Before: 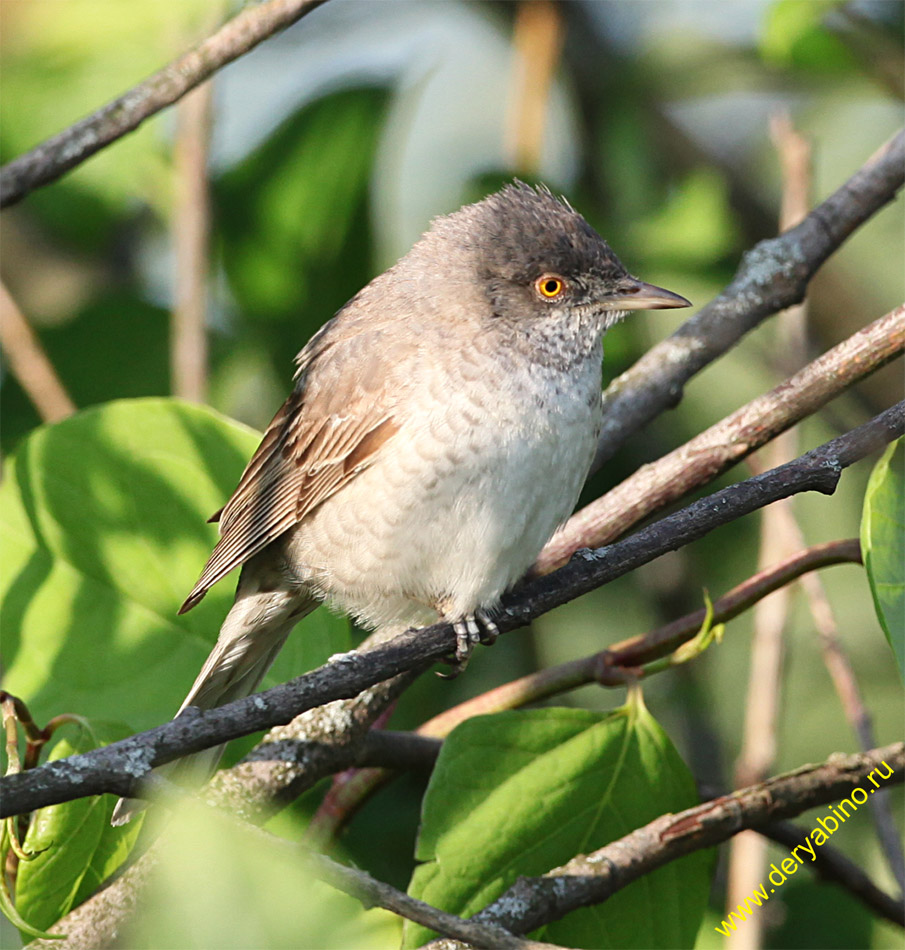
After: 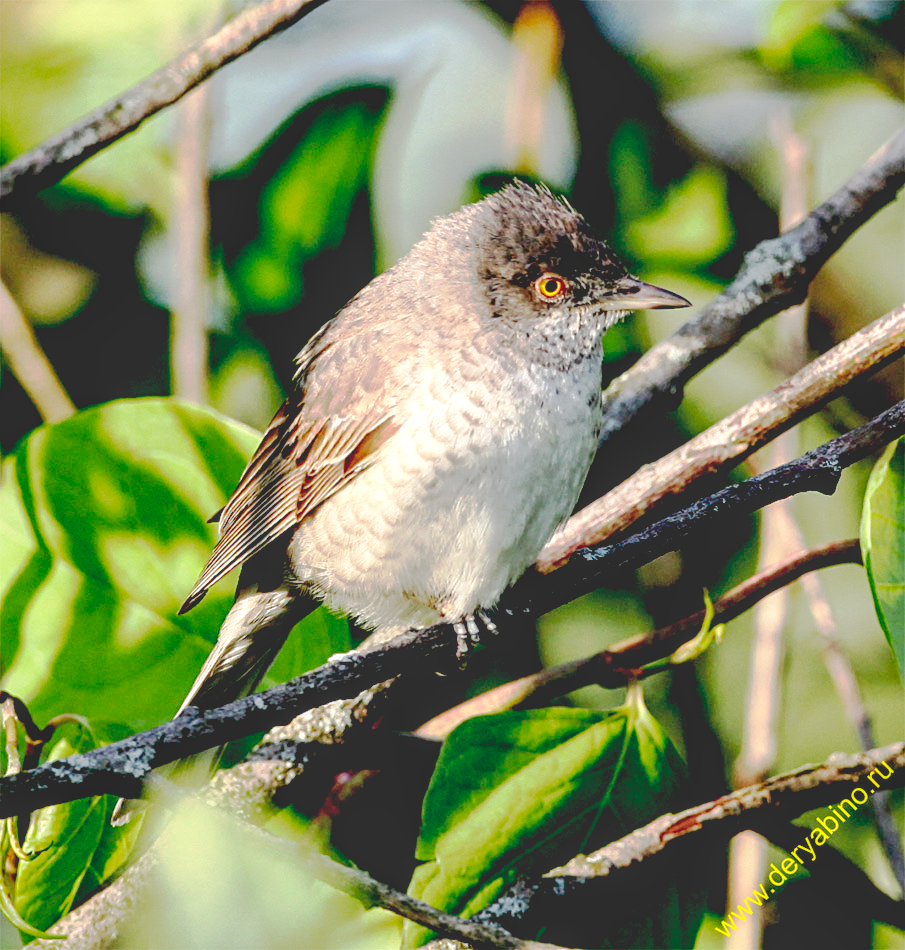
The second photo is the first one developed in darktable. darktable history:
local contrast: on, module defaults
base curve: curves: ch0 [(0.065, 0.026) (0.236, 0.358) (0.53, 0.546) (0.777, 0.841) (0.924, 0.992)], preserve colors none
